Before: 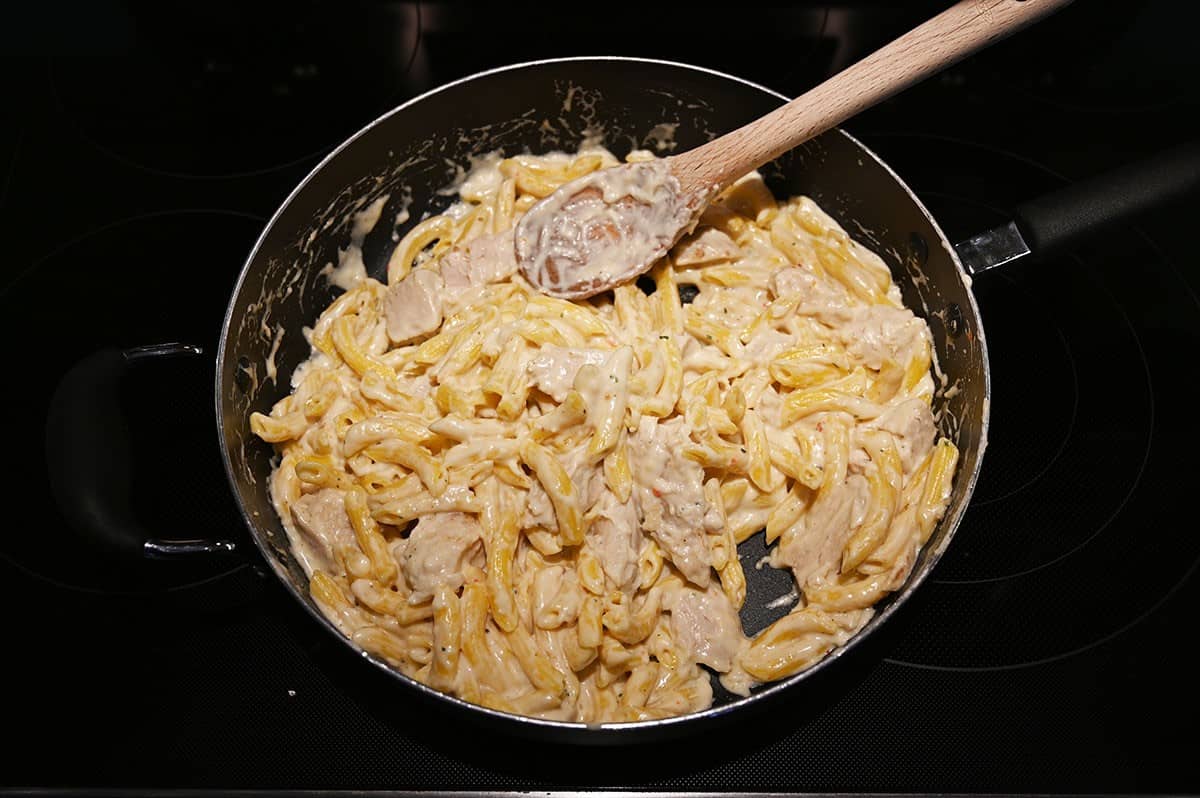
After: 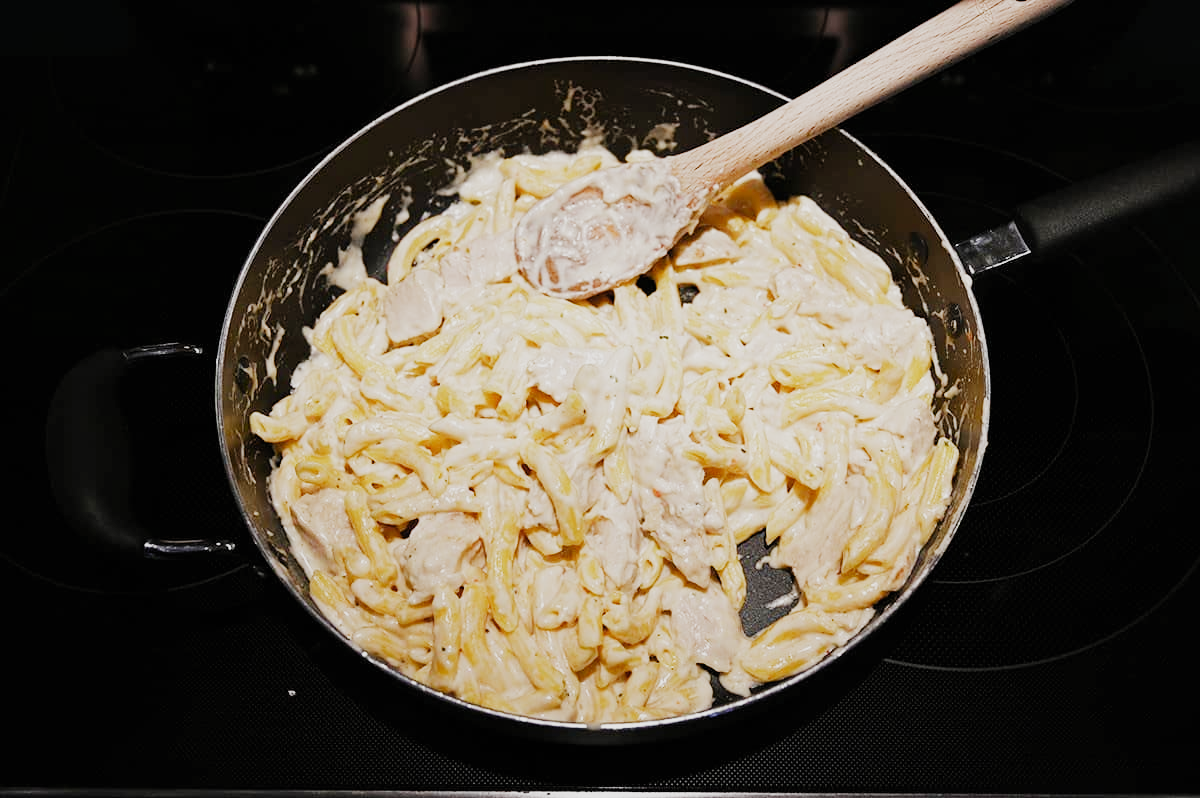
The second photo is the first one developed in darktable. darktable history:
filmic rgb: black relative exposure -7.37 EV, white relative exposure 5.09 EV, hardness 3.21, preserve chrominance no, color science v5 (2021), contrast in shadows safe, contrast in highlights safe
exposure: black level correction 0, exposure 1.095 EV, compensate highlight preservation false
